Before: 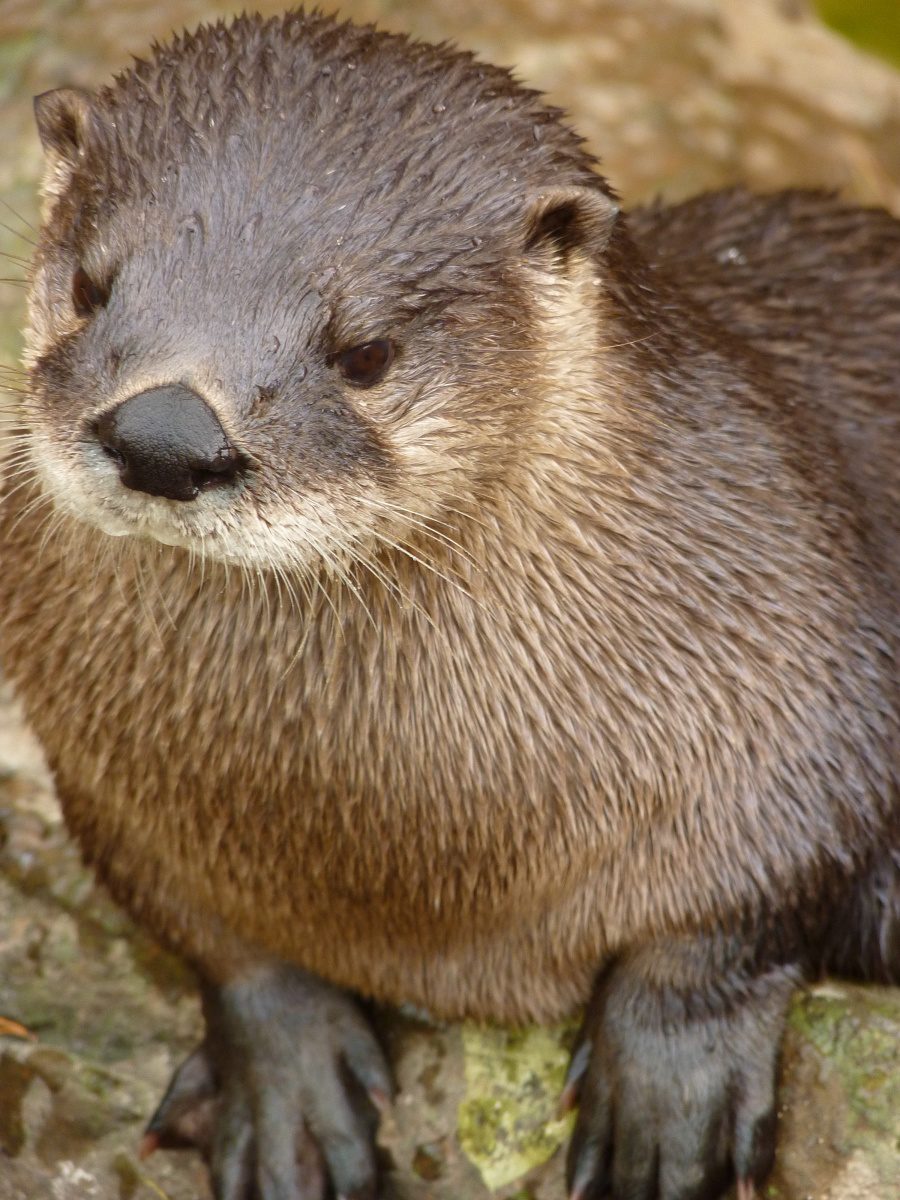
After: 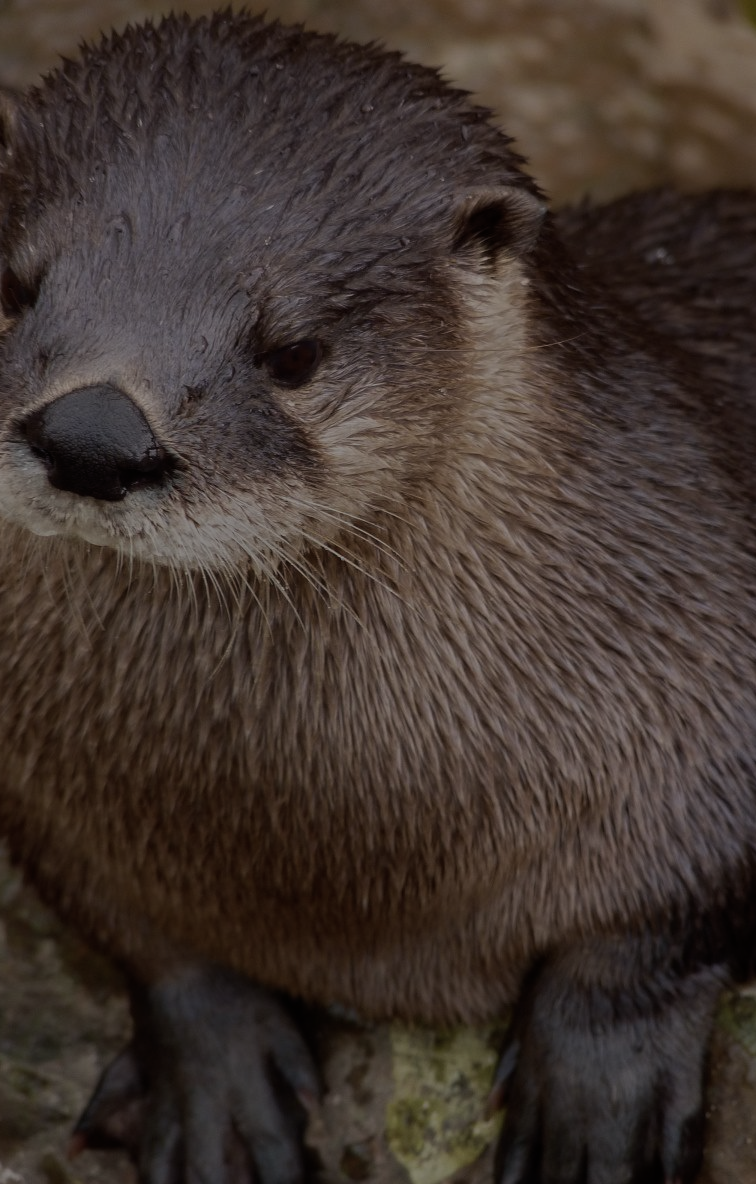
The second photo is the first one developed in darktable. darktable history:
tone equalizer: -8 EV -2 EV, -7 EV -2 EV, -6 EV -2 EV, -5 EV -2 EV, -4 EV -2 EV, -3 EV -2 EV, -2 EV -2 EV, -1 EV -1.63 EV, +0 EV -2 EV
contrast brightness saturation: saturation -0.17
color balance: gamma [0.9, 0.988, 0.975, 1.025], gain [1.05, 1, 1, 1]
crop: left 8.026%, right 7.374%
